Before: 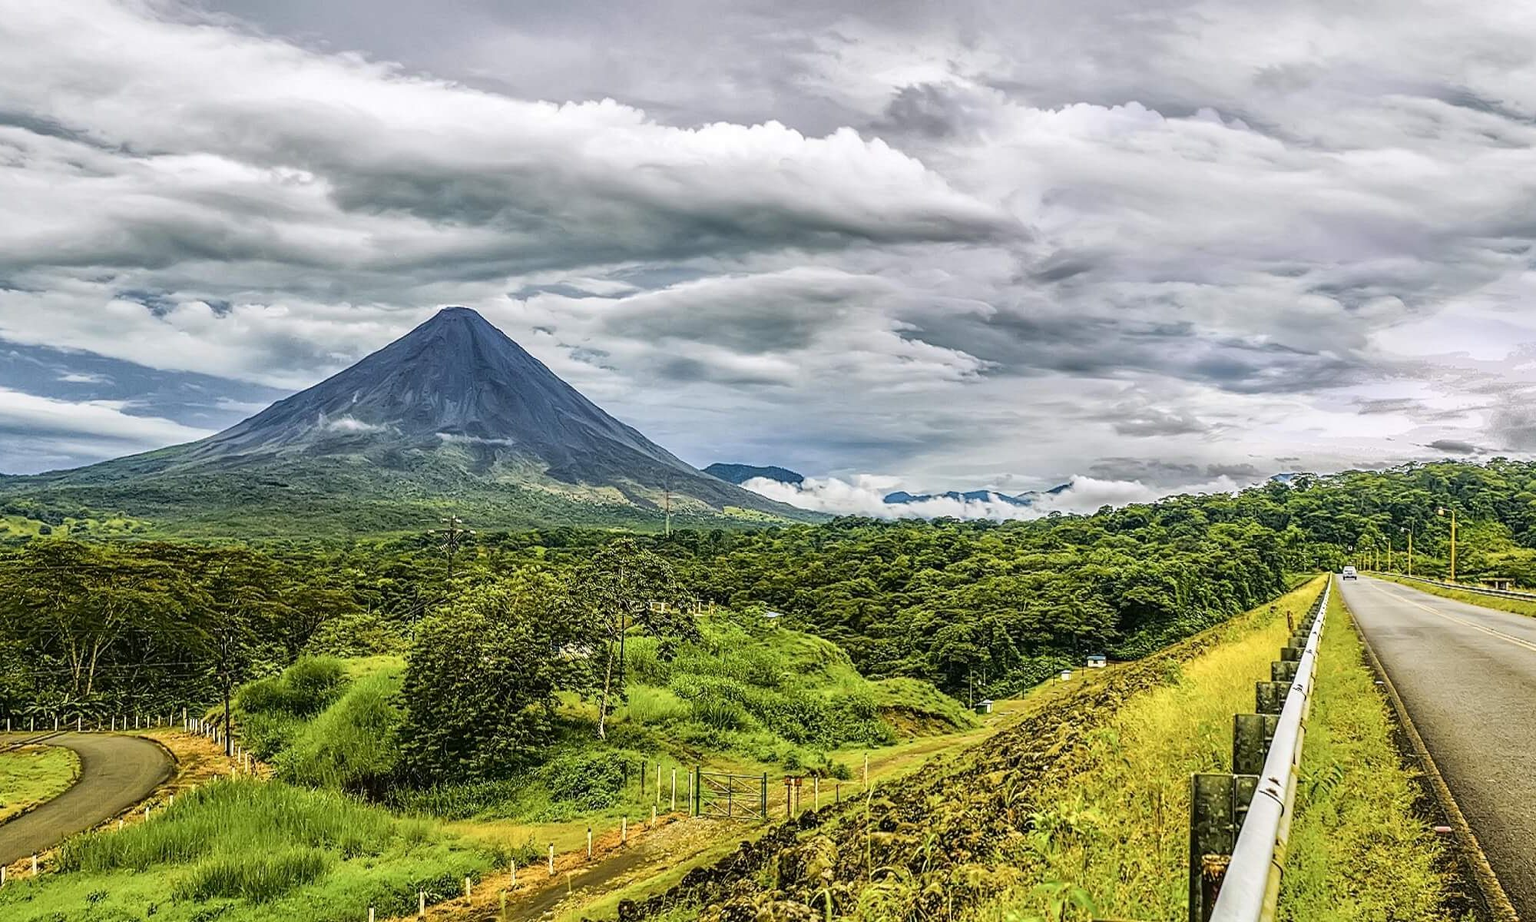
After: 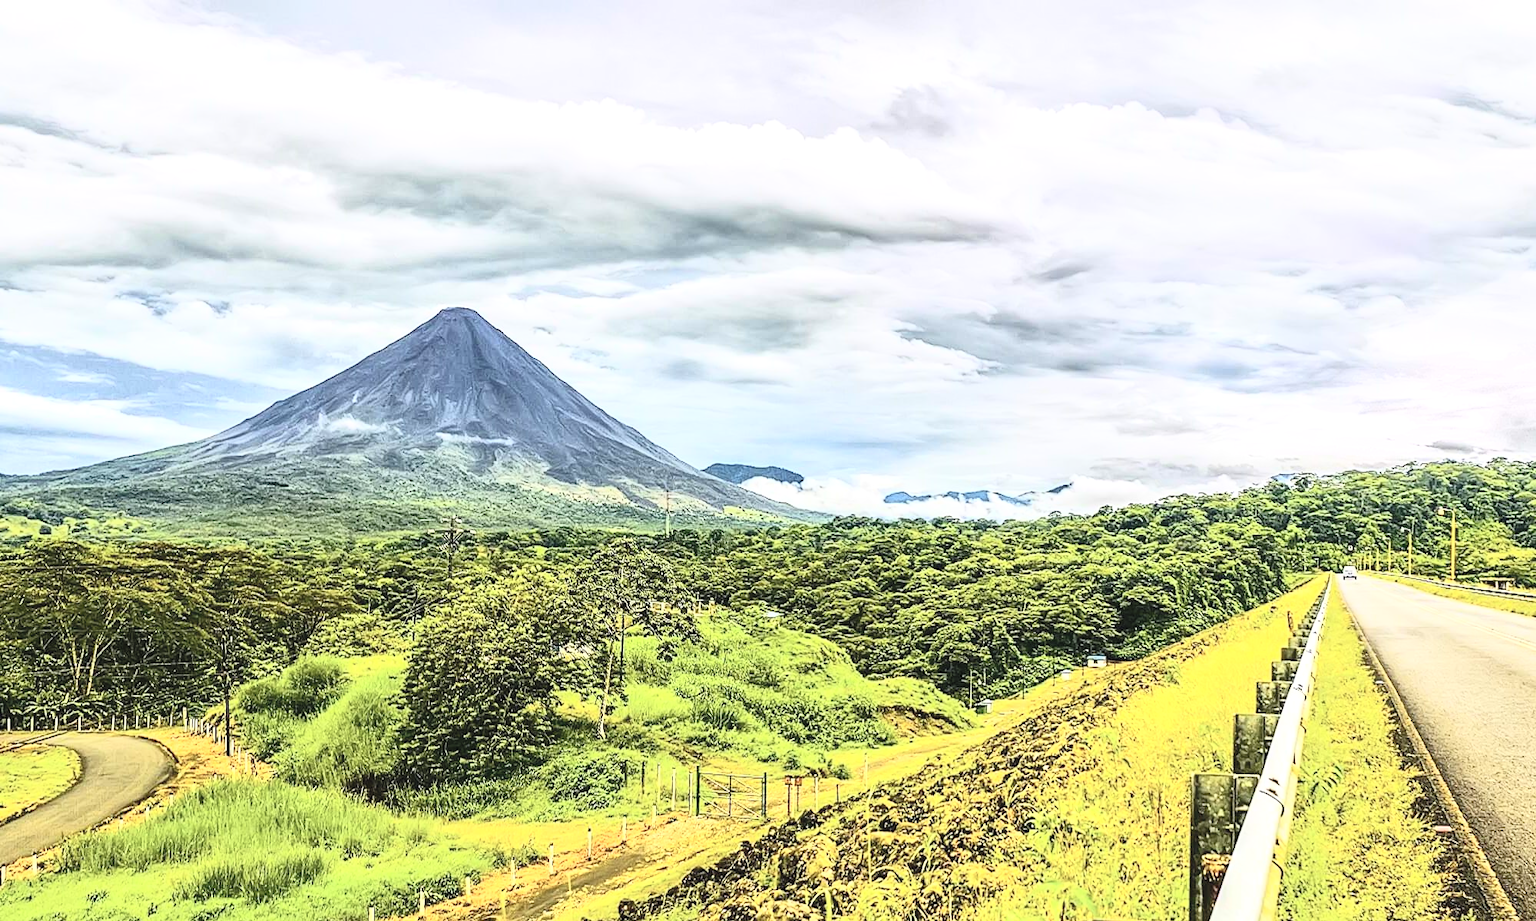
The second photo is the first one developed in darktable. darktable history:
exposure: exposure 0.375 EV, compensate highlight preservation false
contrast brightness saturation: contrast 0.39, brightness 0.53
